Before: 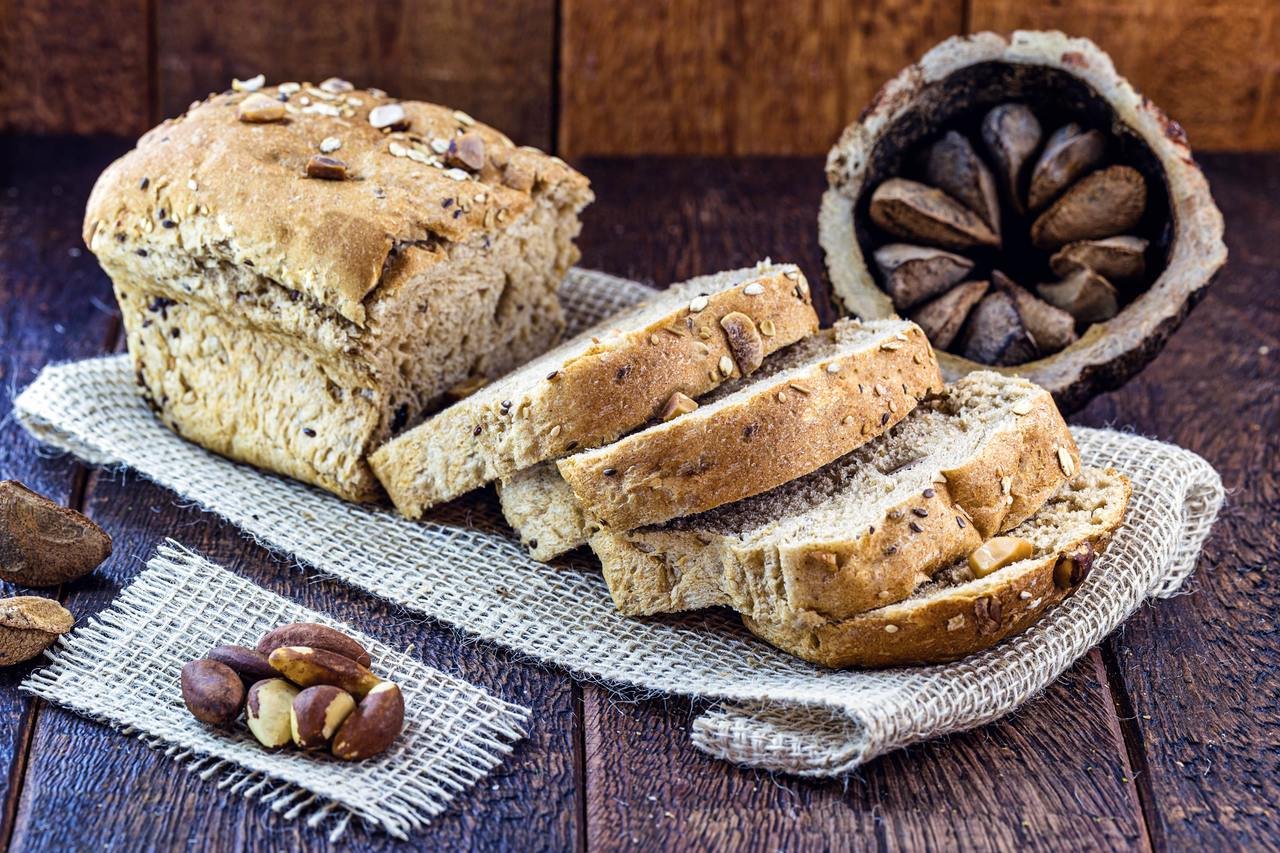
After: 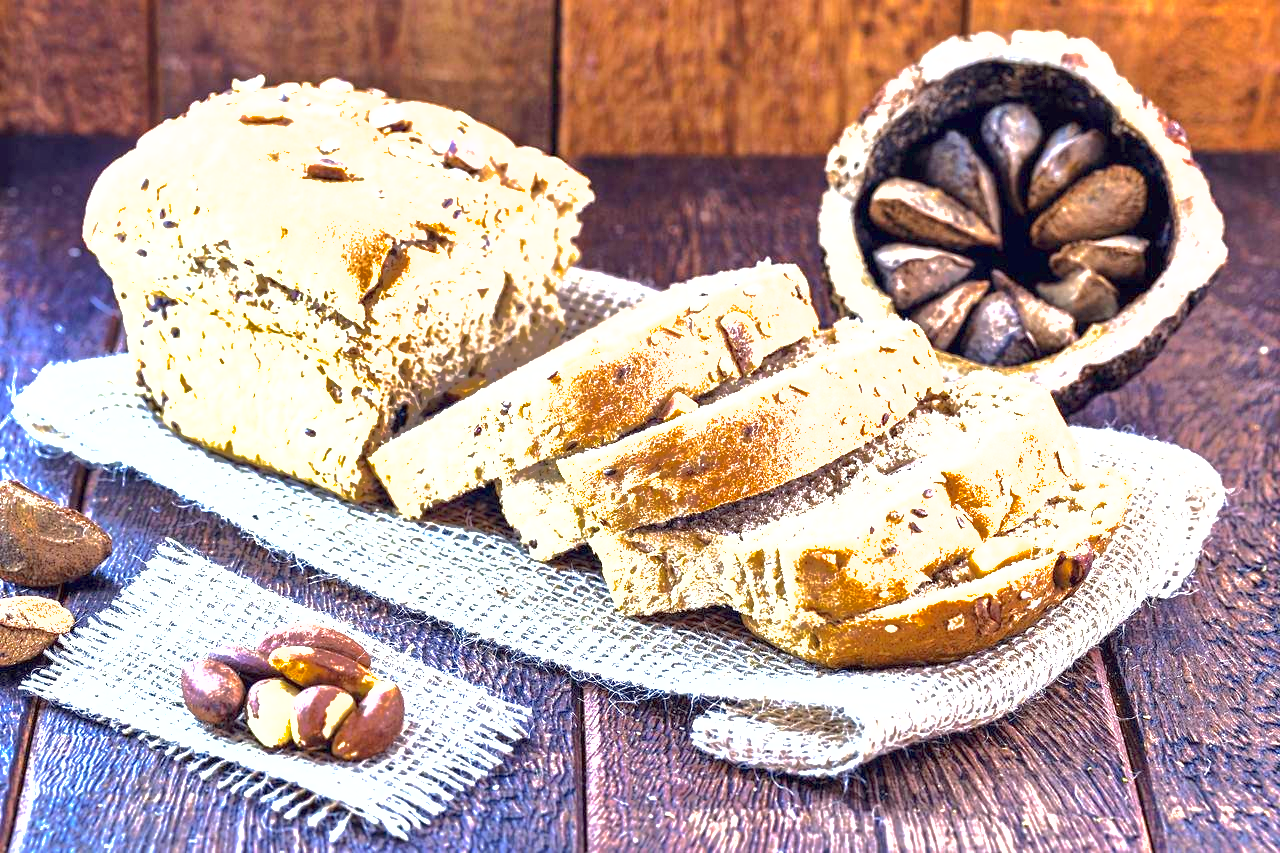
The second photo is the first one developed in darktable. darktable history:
shadows and highlights: shadows 40.13, highlights -59.82
exposure: exposure 1.994 EV, compensate exposure bias true, compensate highlight preservation false
